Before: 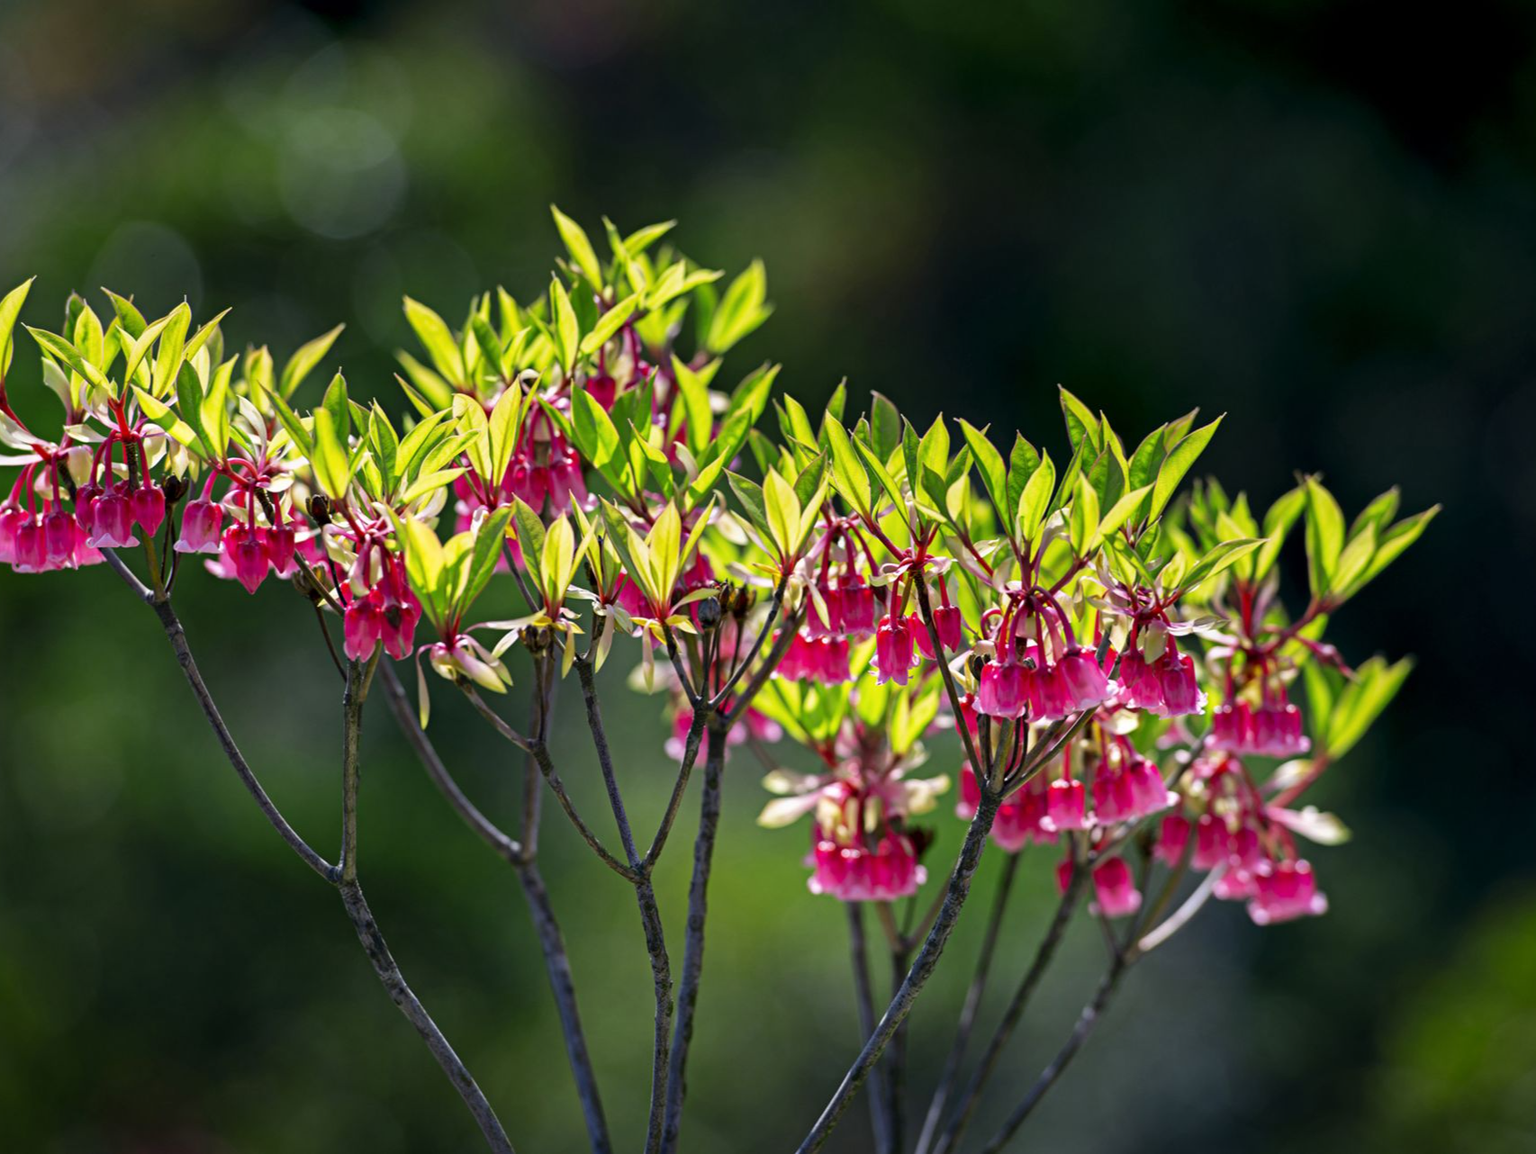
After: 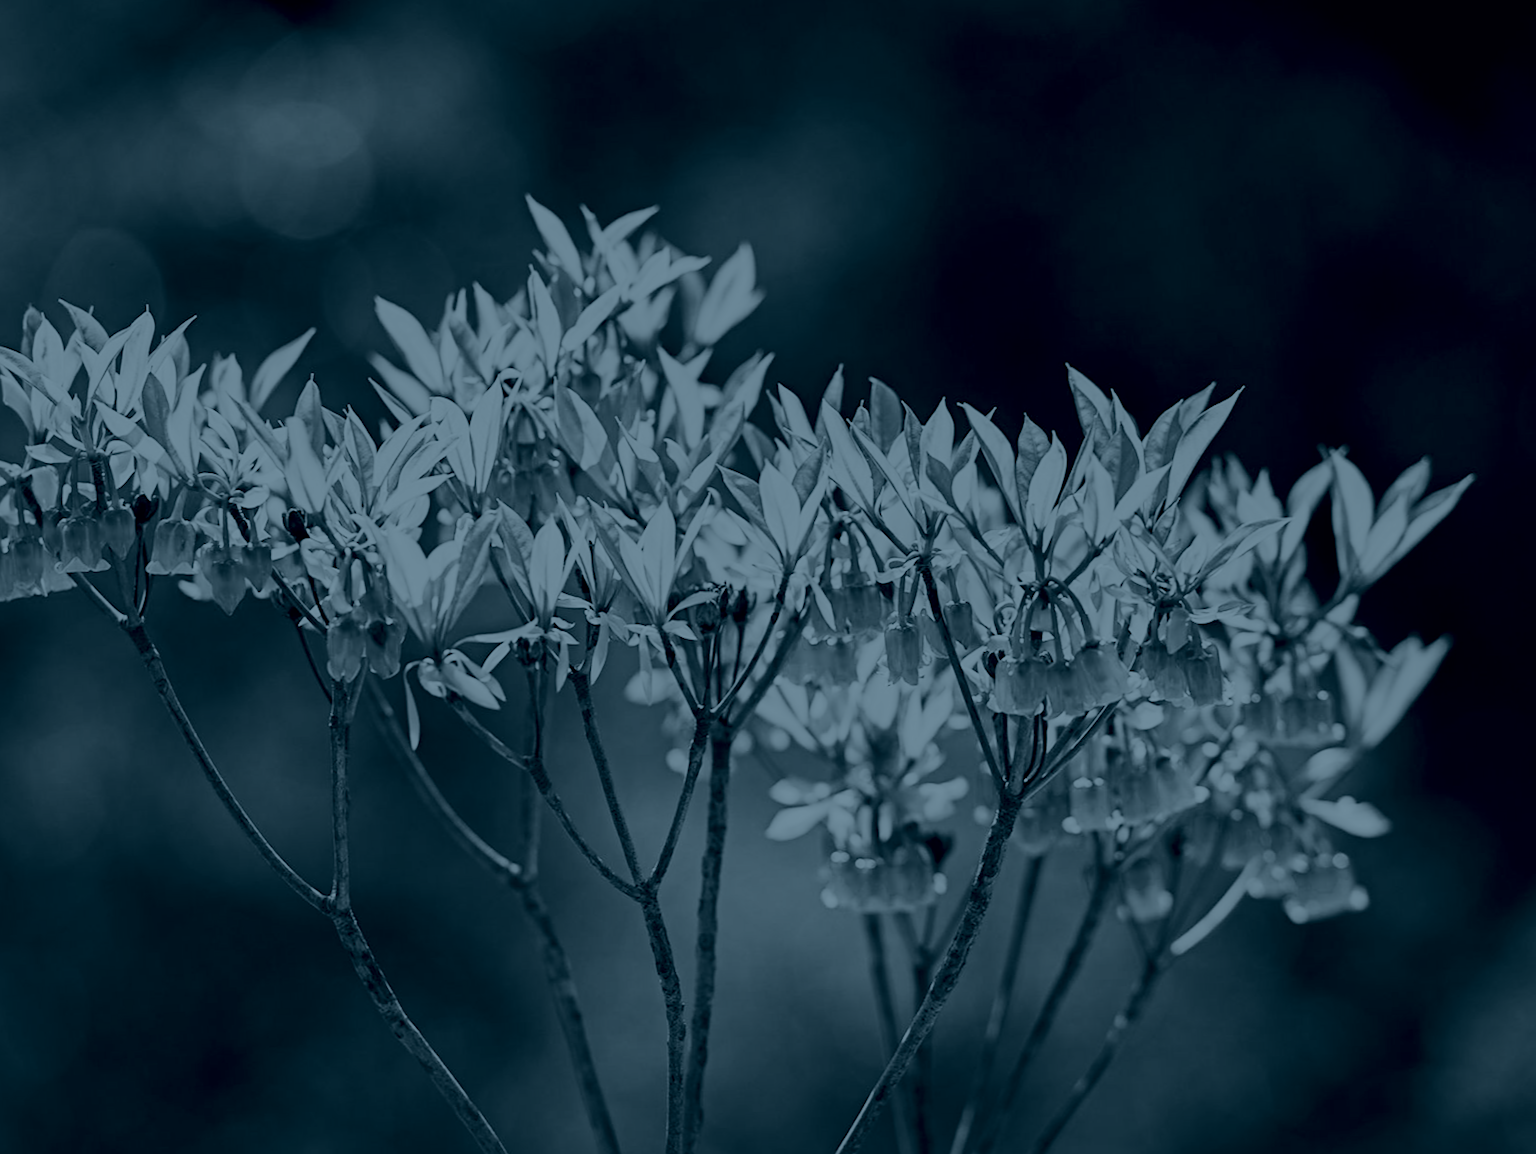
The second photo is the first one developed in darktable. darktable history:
white balance: red 1.066, blue 1.119
rotate and perspective: rotation -2.12°, lens shift (vertical) 0.009, lens shift (horizontal) -0.008, automatic cropping original format, crop left 0.036, crop right 0.964, crop top 0.05, crop bottom 0.959
sharpen: radius 1.559, amount 0.373, threshold 1.271
exposure: exposure 0.258 EV, compensate highlight preservation false
colorize: hue 194.4°, saturation 29%, source mix 61.75%, lightness 3.98%, version 1
tone curve: curves: ch0 [(0, 0.017) (0.259, 0.344) (0.593, 0.778) (0.786, 0.931) (1, 0.999)]; ch1 [(0, 0) (0.405, 0.387) (0.442, 0.47) (0.492, 0.5) (0.511, 0.503) (0.548, 0.596) (0.7, 0.795) (1, 1)]; ch2 [(0, 0) (0.411, 0.433) (0.5, 0.504) (0.535, 0.581) (1, 1)], color space Lab, independent channels, preserve colors none
